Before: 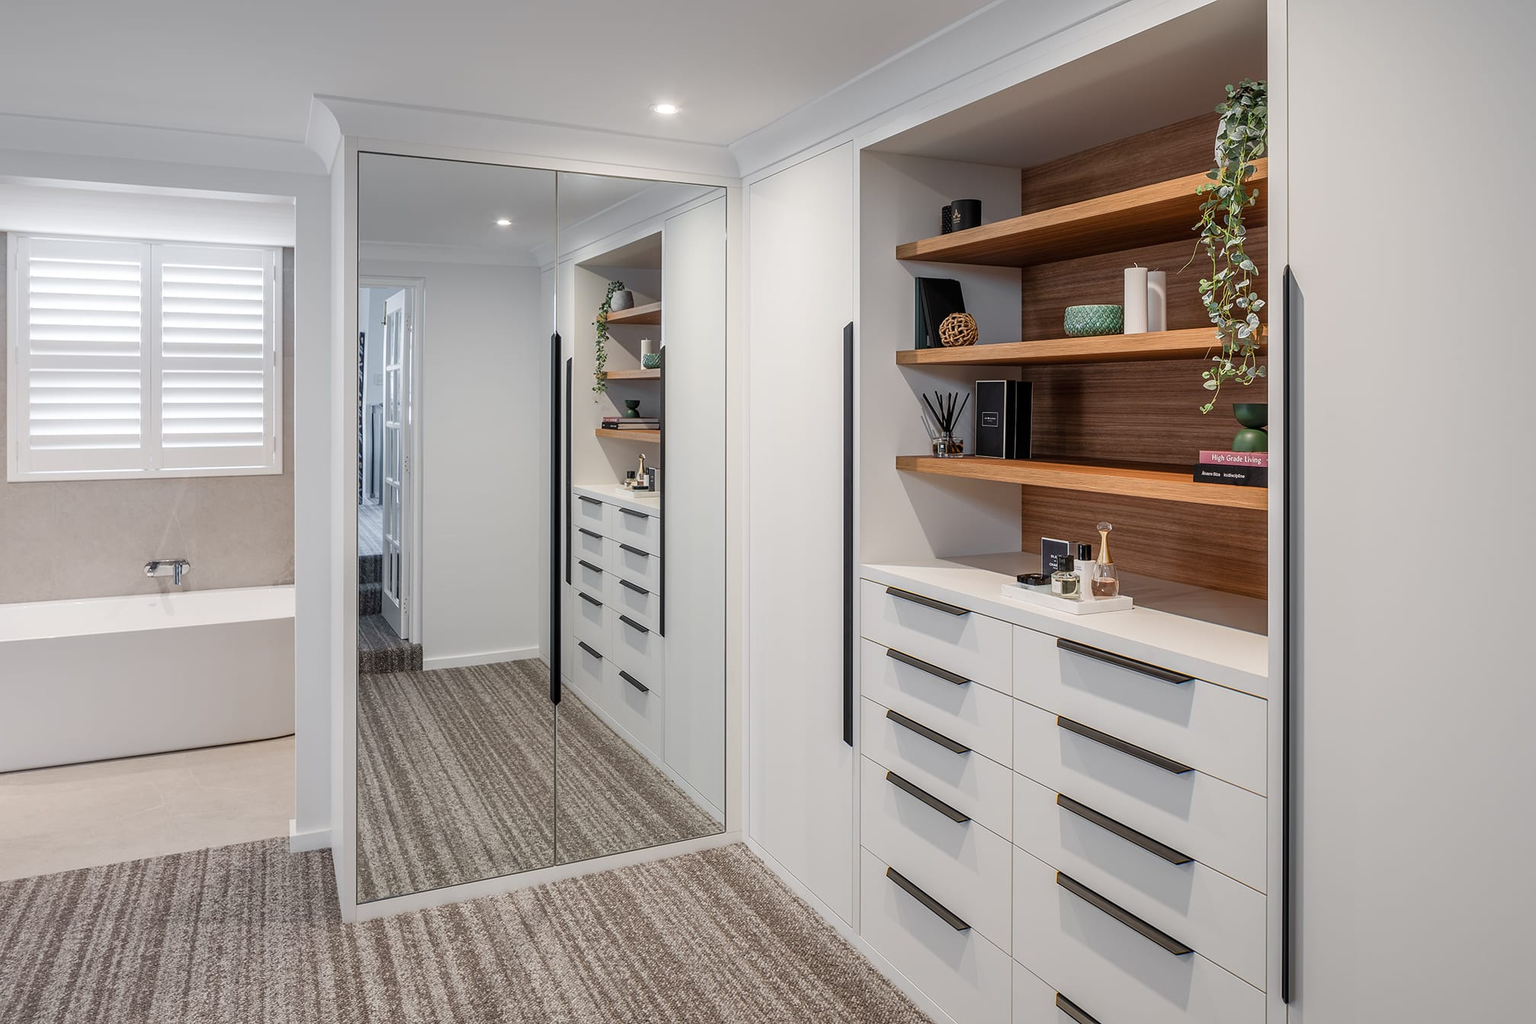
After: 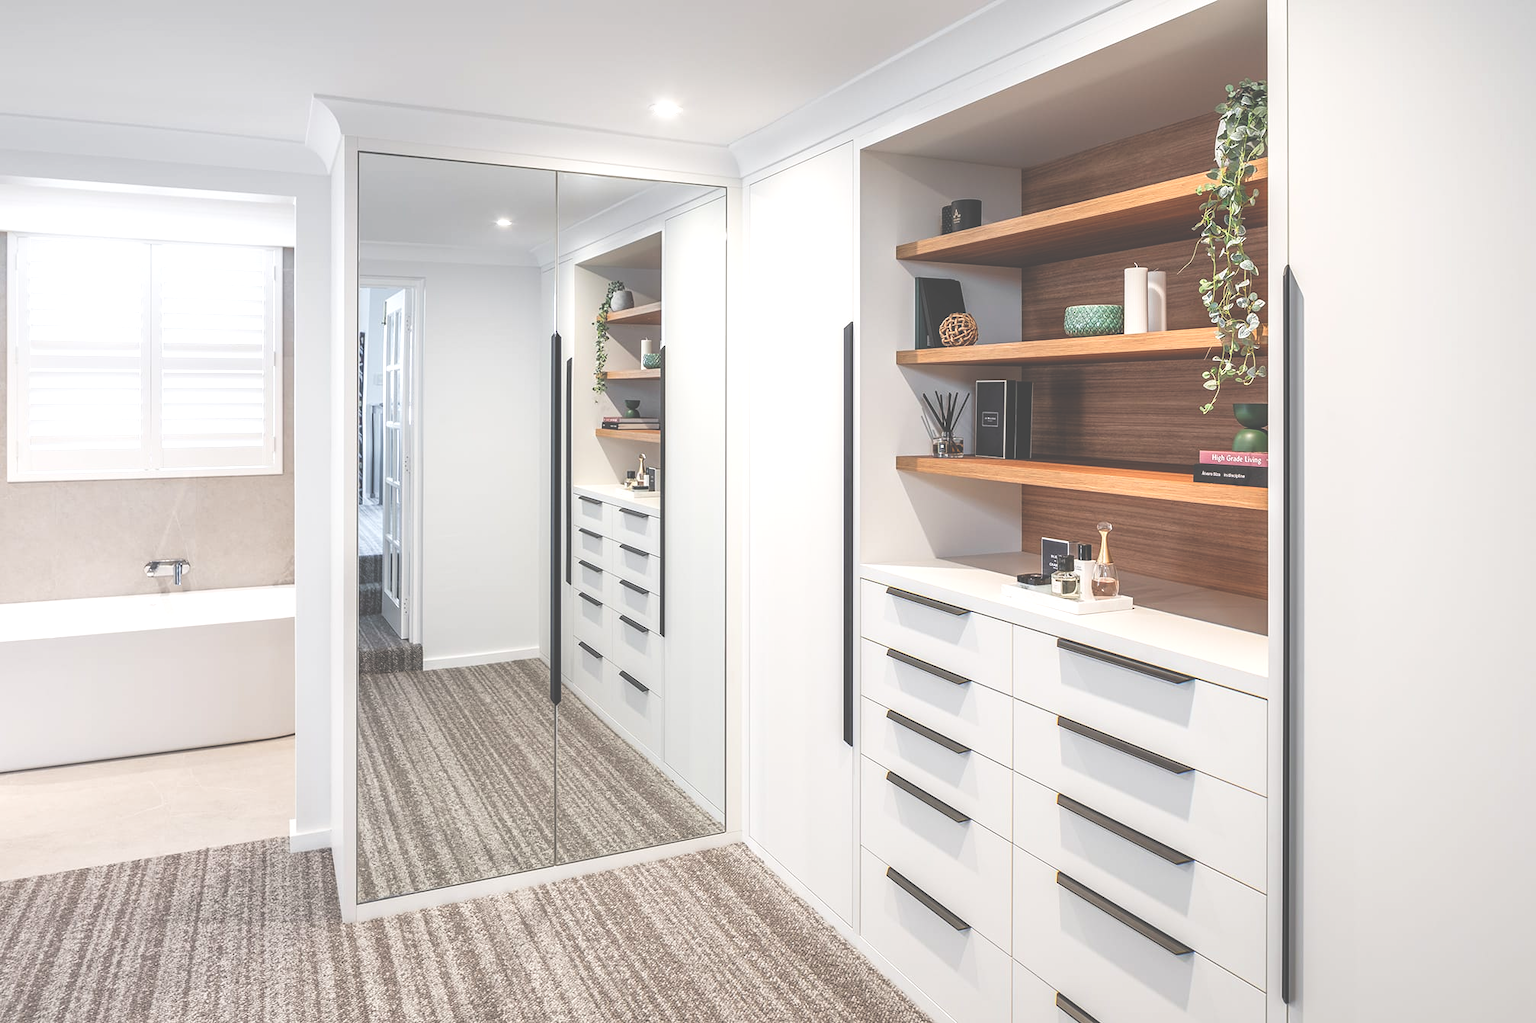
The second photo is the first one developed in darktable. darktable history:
levels: levels [0, 0.476, 0.951]
base curve: curves: ch0 [(0, 0) (0.688, 0.865) (1, 1)], preserve colors none
exposure: black level correction -0.041, exposure 0.064 EV, compensate highlight preservation false
